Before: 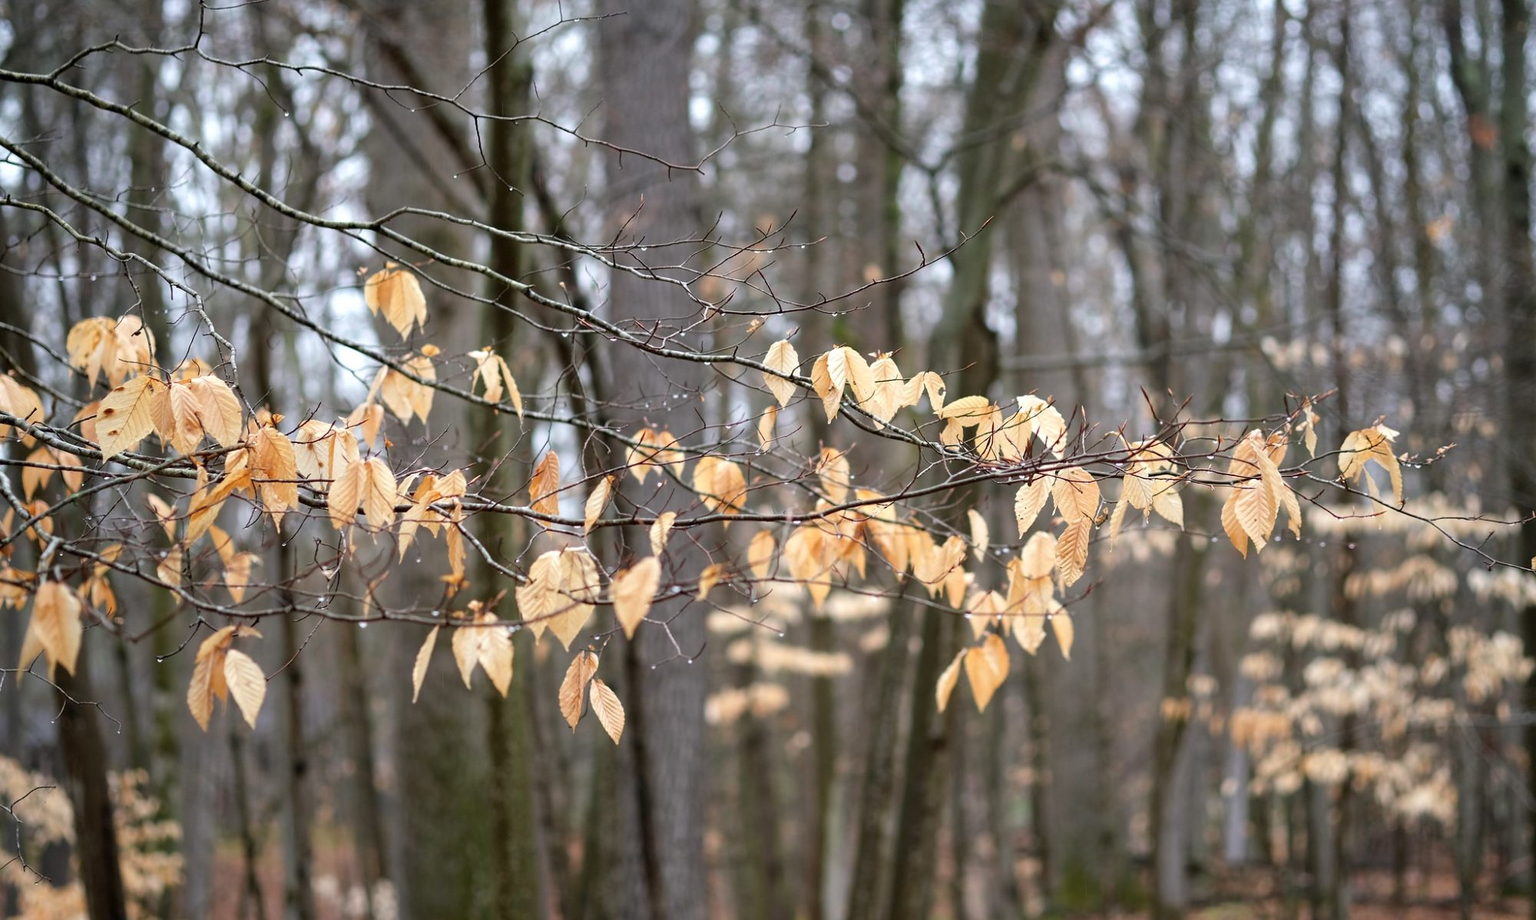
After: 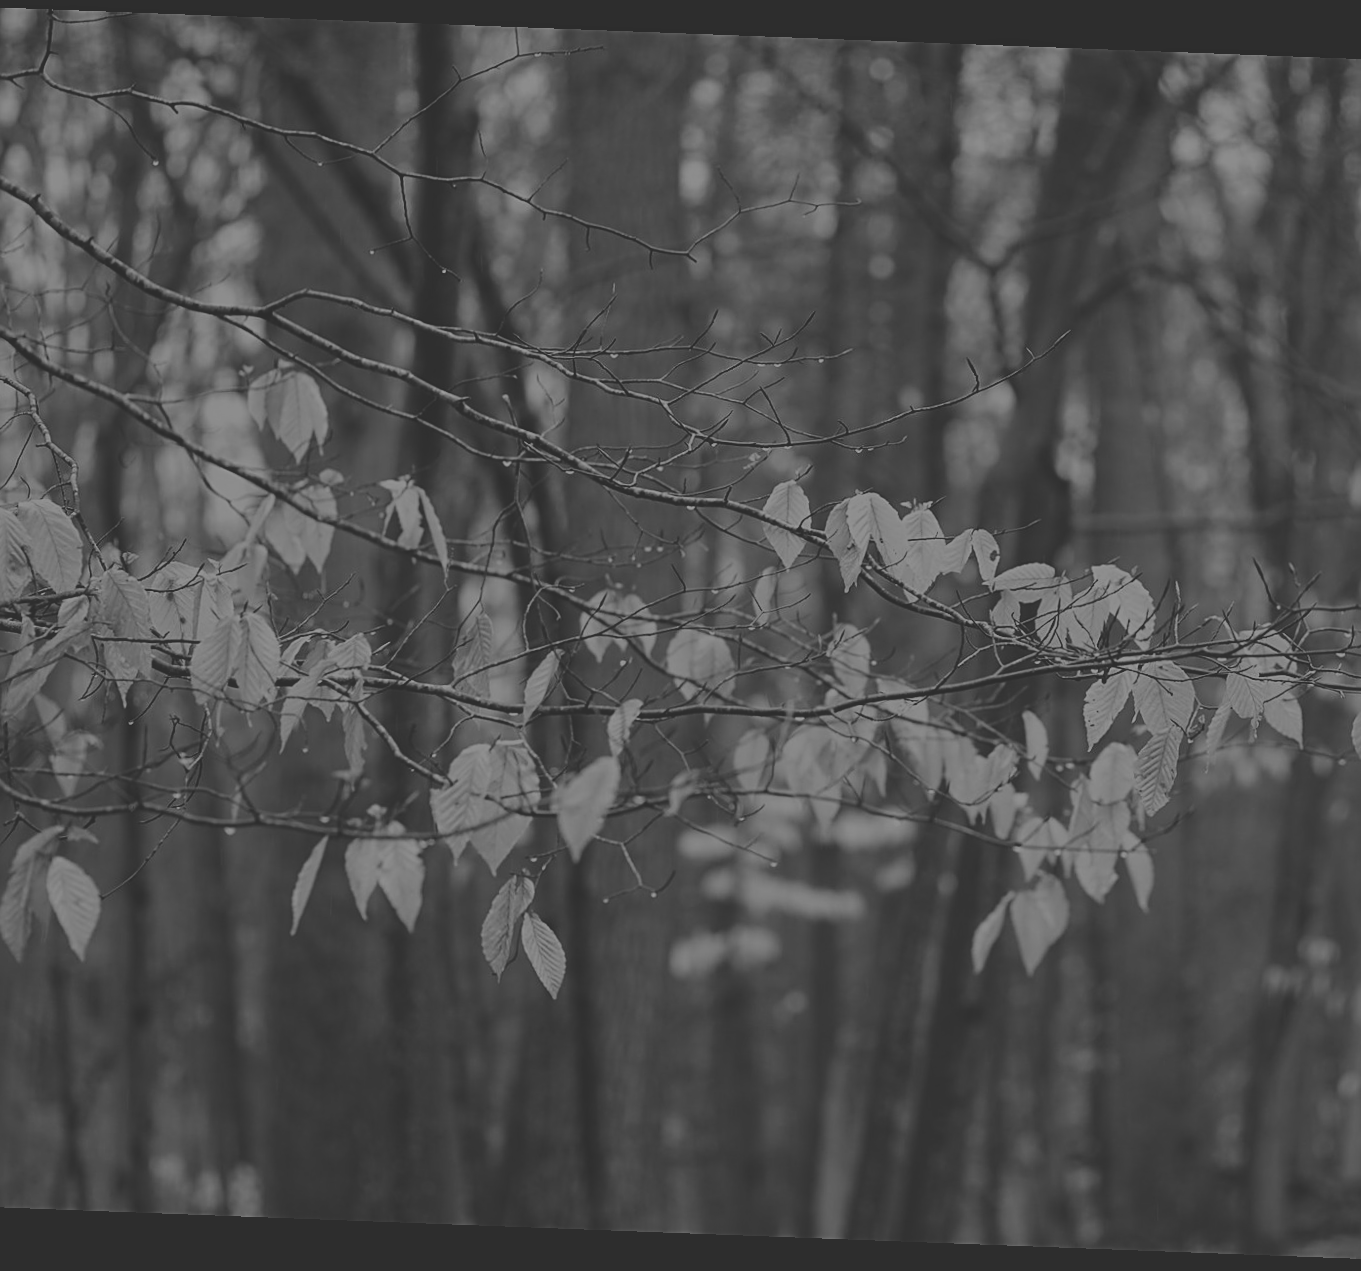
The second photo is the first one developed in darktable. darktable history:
exposure: black level correction 0, exposure 1.379 EV, compensate exposure bias true, compensate highlight preservation false
crop and rotate: left 12.673%, right 20.66%
color contrast: green-magenta contrast 1.69, blue-yellow contrast 1.49
rotate and perspective: rotation 2.17°, automatic cropping off
sharpen: on, module defaults
color balance rgb: perceptual brilliance grading › global brilliance -48.39%
rgb curve: curves: ch0 [(0, 0.186) (0.314, 0.284) (0.576, 0.466) (0.805, 0.691) (0.936, 0.886)]; ch1 [(0, 0.186) (0.314, 0.284) (0.581, 0.534) (0.771, 0.746) (0.936, 0.958)]; ch2 [(0, 0.216) (0.275, 0.39) (1, 1)], mode RGB, independent channels, compensate middle gray true, preserve colors none
monochrome: a 32, b 64, size 2.3
